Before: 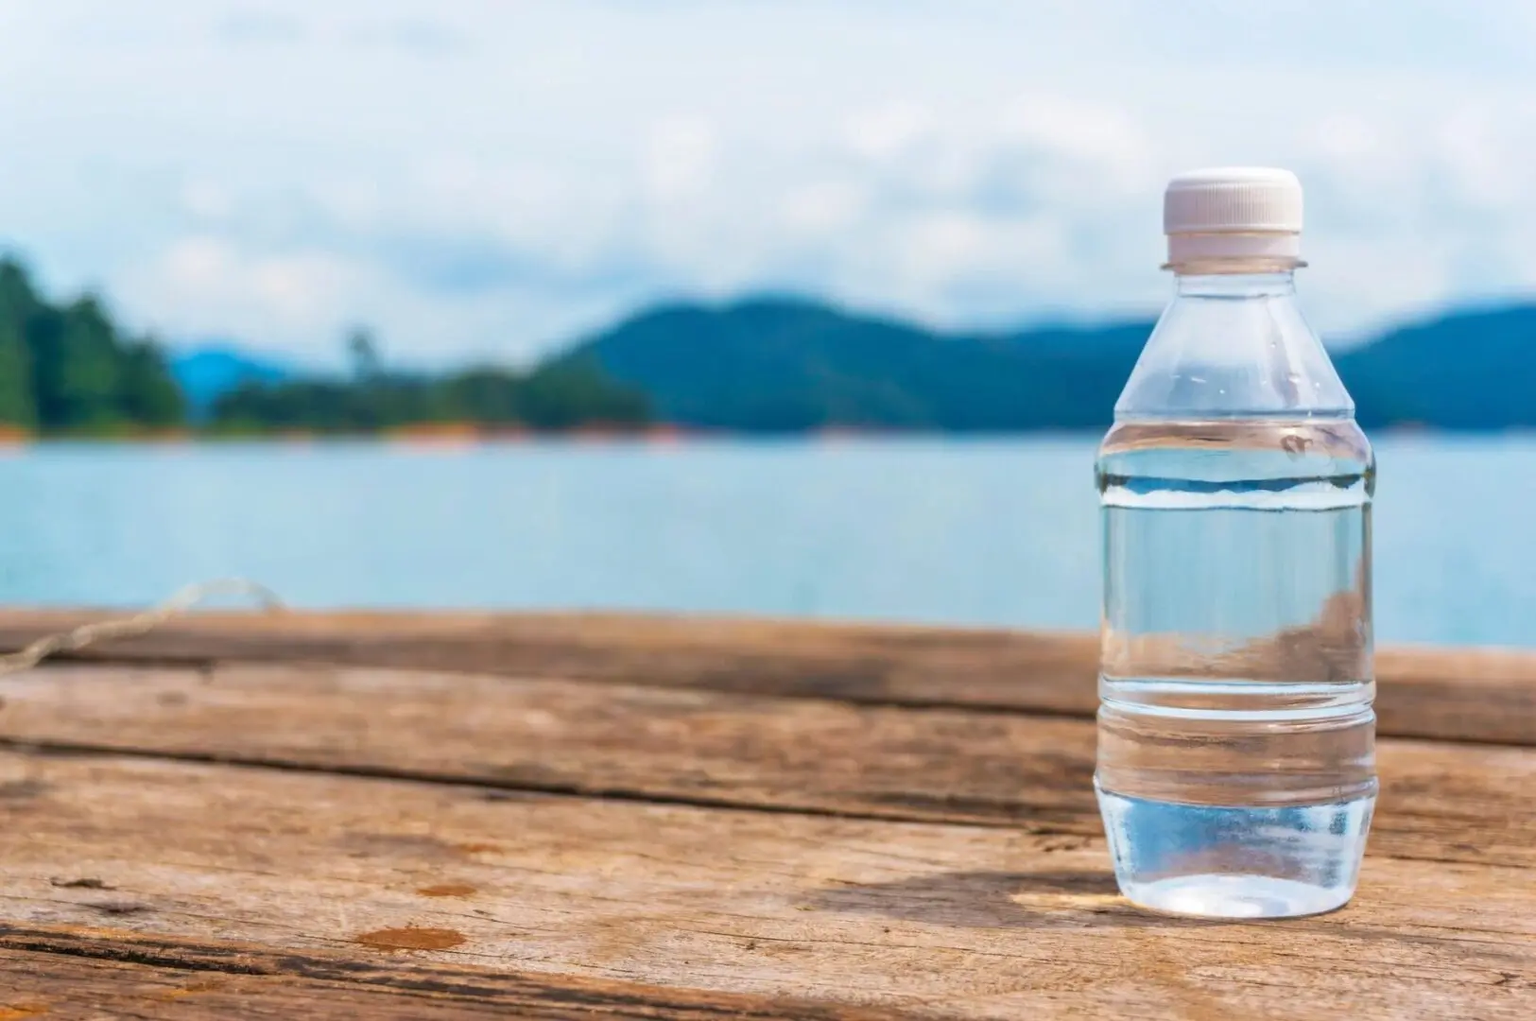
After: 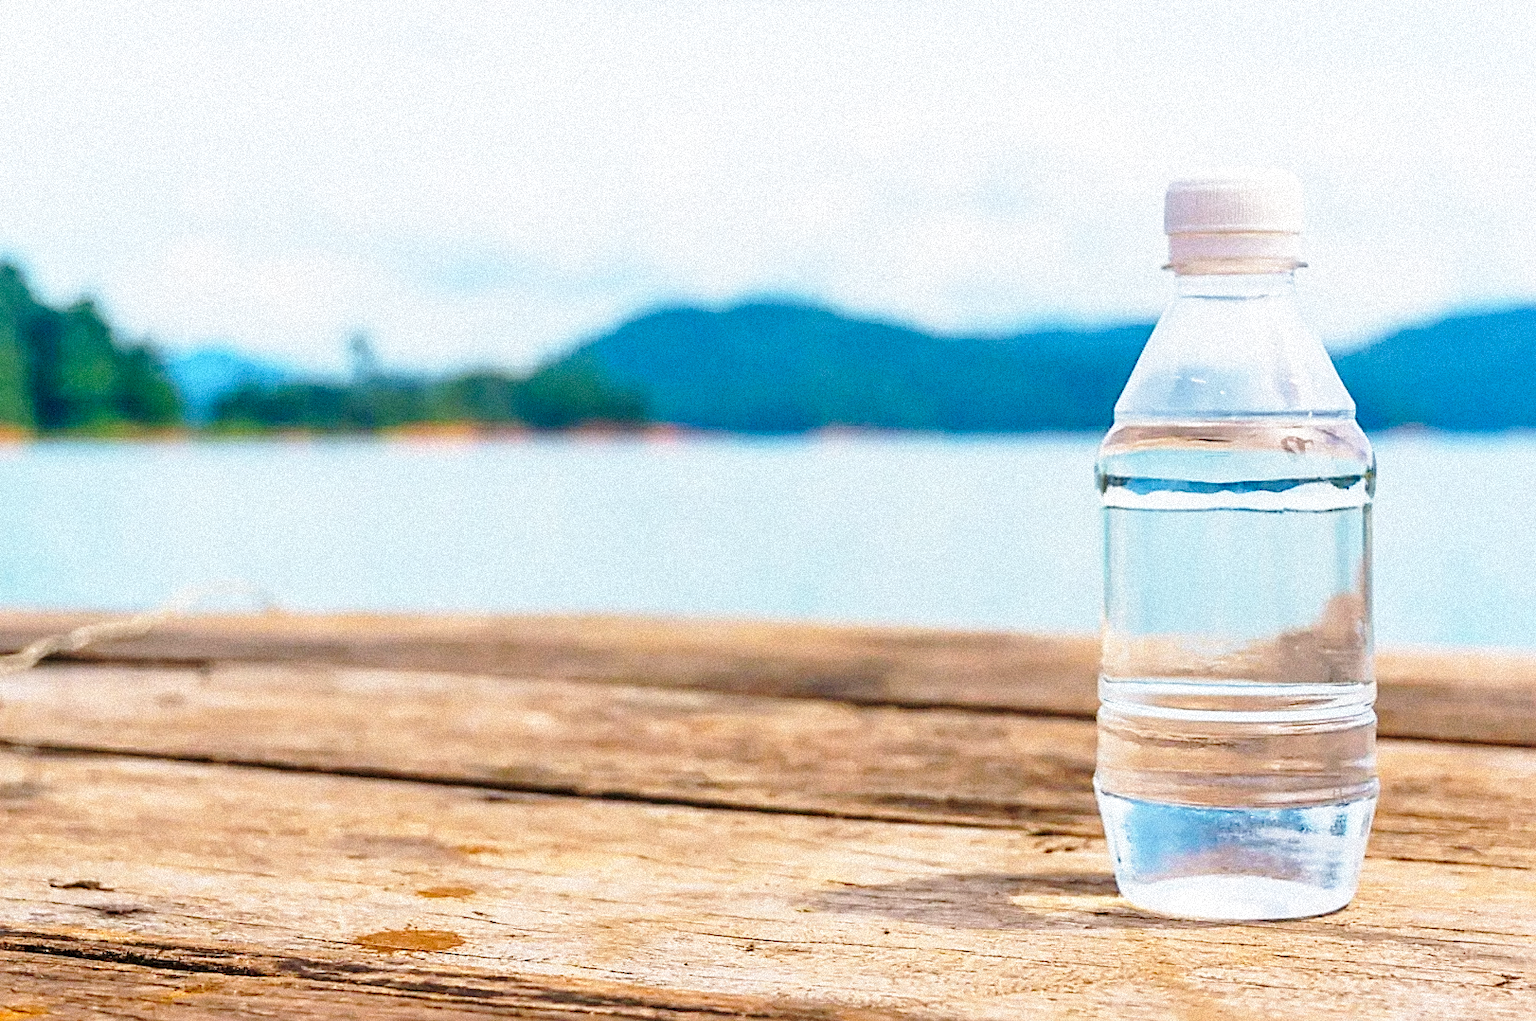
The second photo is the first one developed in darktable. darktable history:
sharpen: amount 1
grain: strength 35%, mid-tones bias 0%
base curve: curves: ch0 [(0, 0) (0.028, 0.03) (0.121, 0.232) (0.46, 0.748) (0.859, 0.968) (1, 1)], preserve colors none
color contrast: green-magenta contrast 0.96
crop and rotate: left 0.126%
